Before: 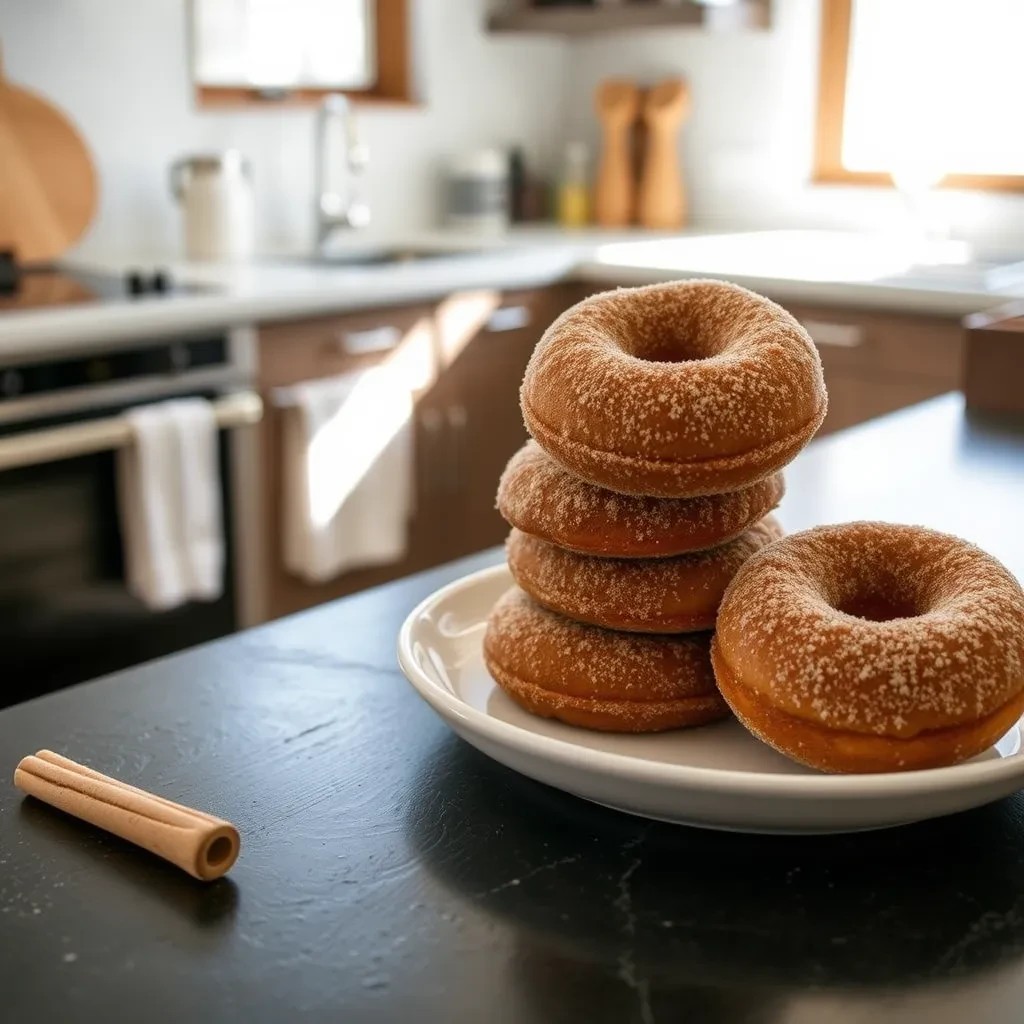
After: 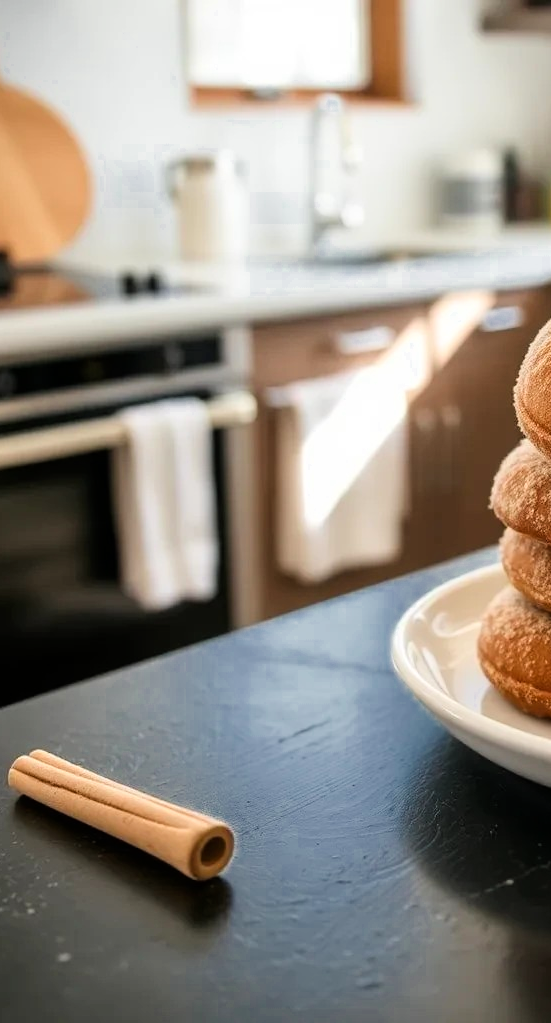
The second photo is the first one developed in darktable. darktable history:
crop: left 0.587%, right 45.588%, bottom 0.086%
color zones: curves: ch0 [(0, 0.497) (0.143, 0.5) (0.286, 0.5) (0.429, 0.483) (0.571, 0.116) (0.714, -0.006) (0.857, 0.28) (1, 0.497)]
tone curve: curves: ch0 [(0, 0) (0.004, 0.001) (0.133, 0.112) (0.325, 0.362) (0.832, 0.893) (1, 1)], color space Lab, linked channels, preserve colors none
